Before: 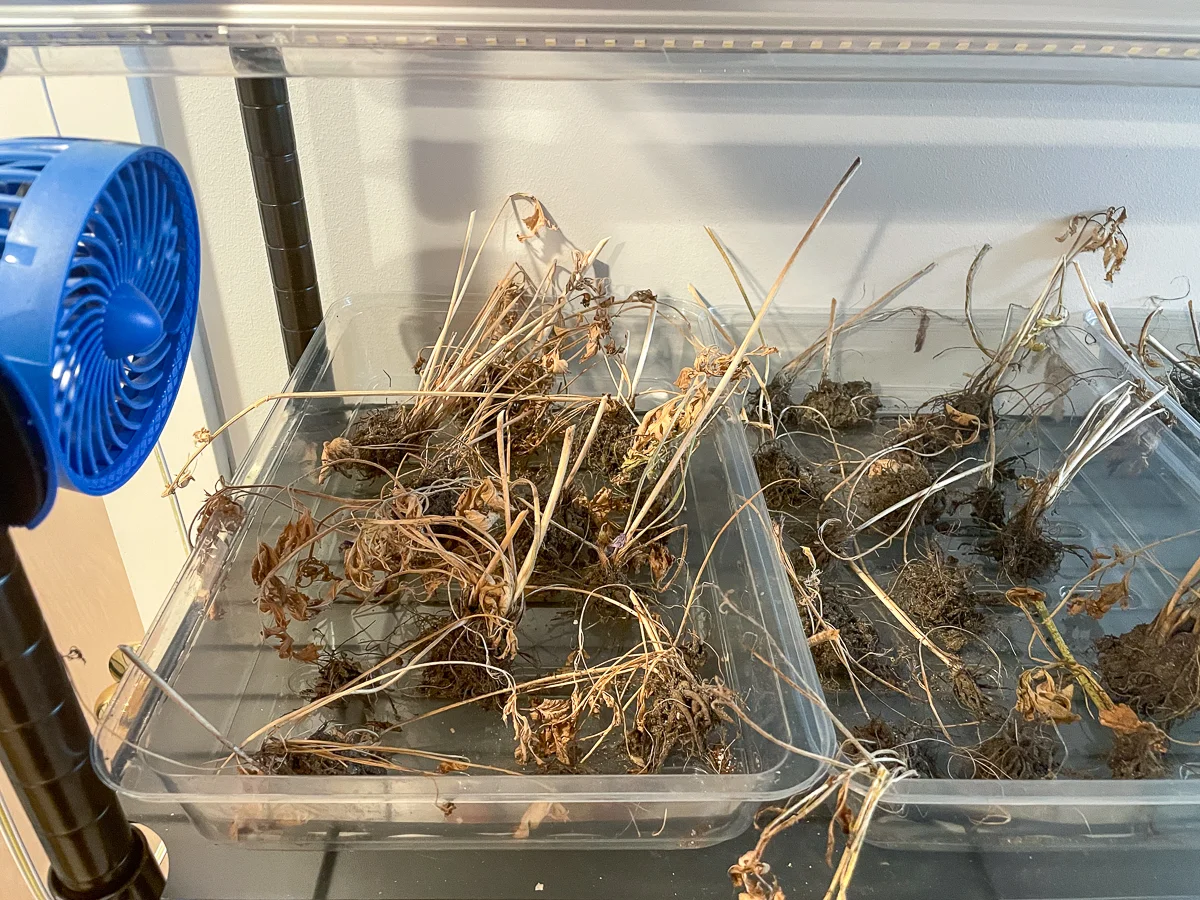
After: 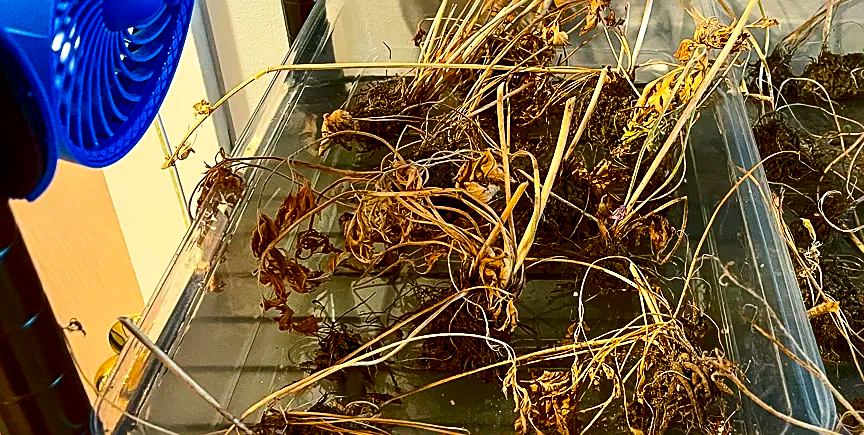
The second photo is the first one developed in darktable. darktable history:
color balance rgb: shadows lift › chroma 0.816%, shadows lift › hue 114.01°, perceptual saturation grading › global saturation 35.707%, perceptual saturation grading › shadows 35.503%, global vibrance 19.39%
base curve: curves: ch0 [(0, 0) (0.283, 0.295) (1, 1)], preserve colors none
sharpen: on, module defaults
velvia: strength 6.47%
crop: top 36.506%, right 27.929%, bottom 15.099%
contrast brightness saturation: contrast 0.224, brightness -0.188, saturation 0.239
